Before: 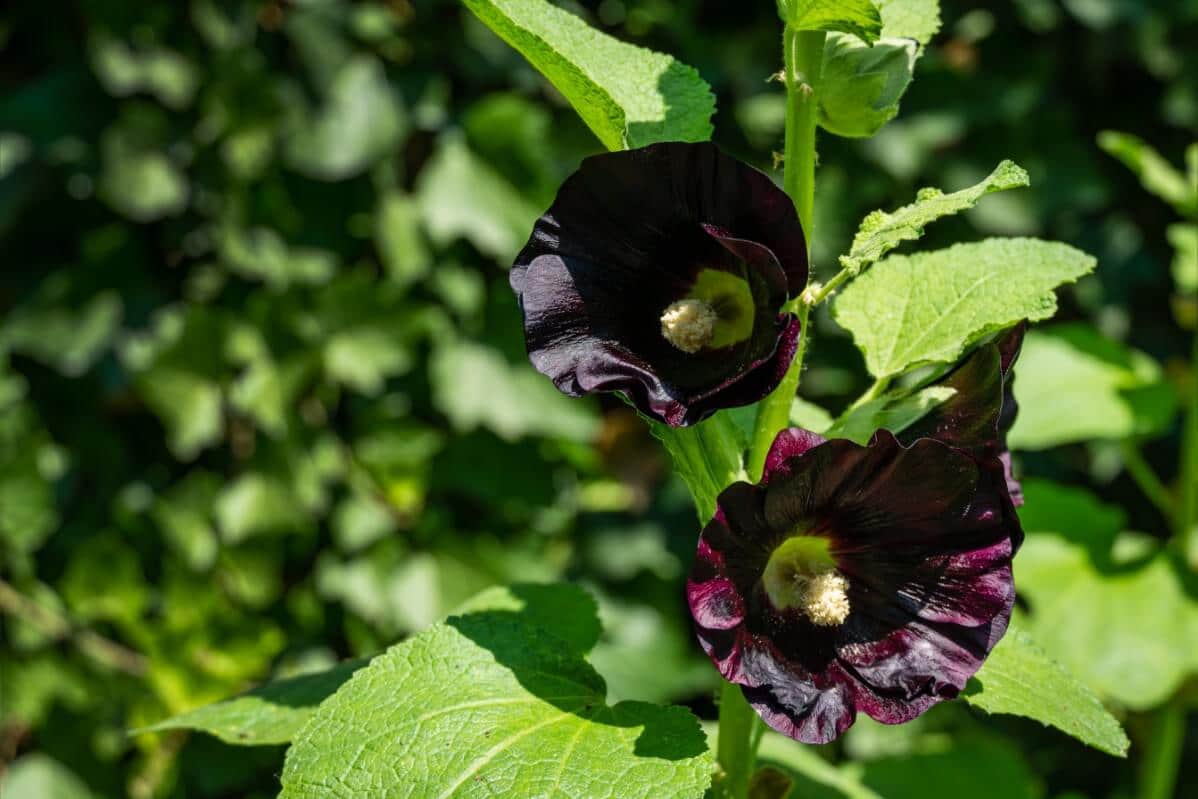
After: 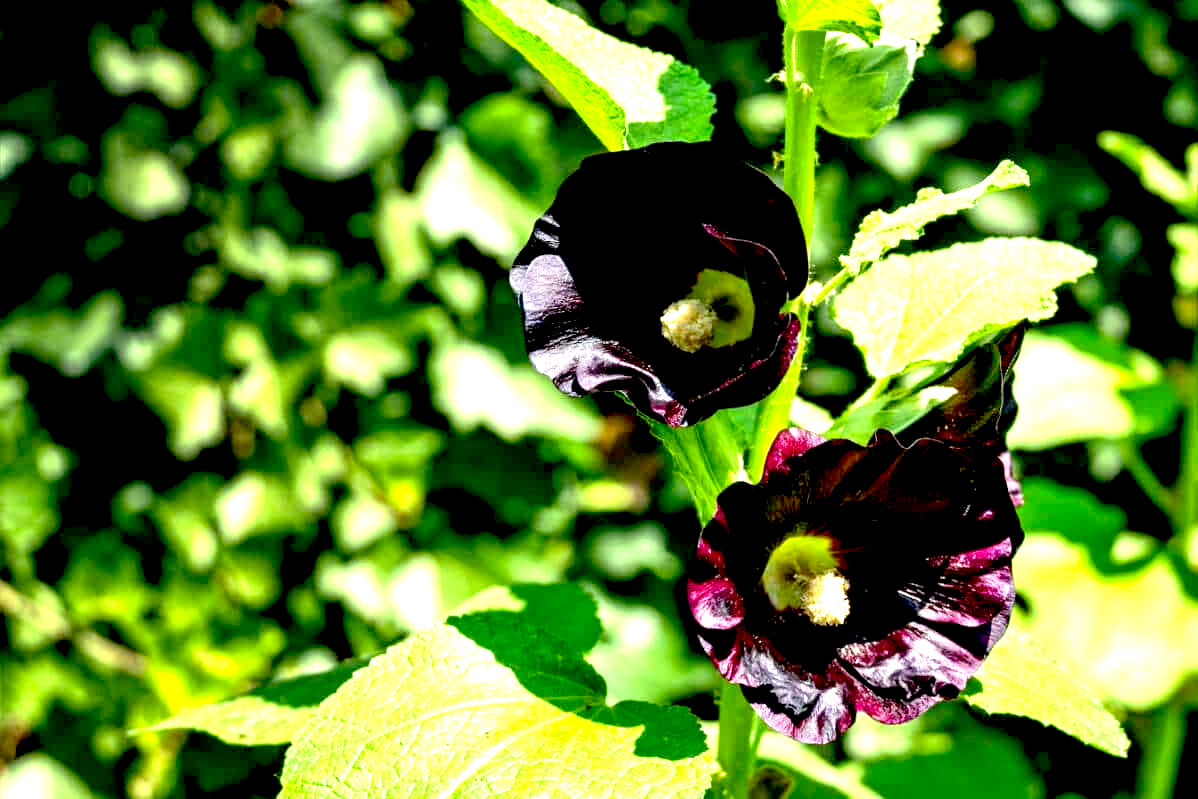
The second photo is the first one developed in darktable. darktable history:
exposure: black level correction 0.016, exposure 1.793 EV, compensate exposure bias true, compensate highlight preservation false
